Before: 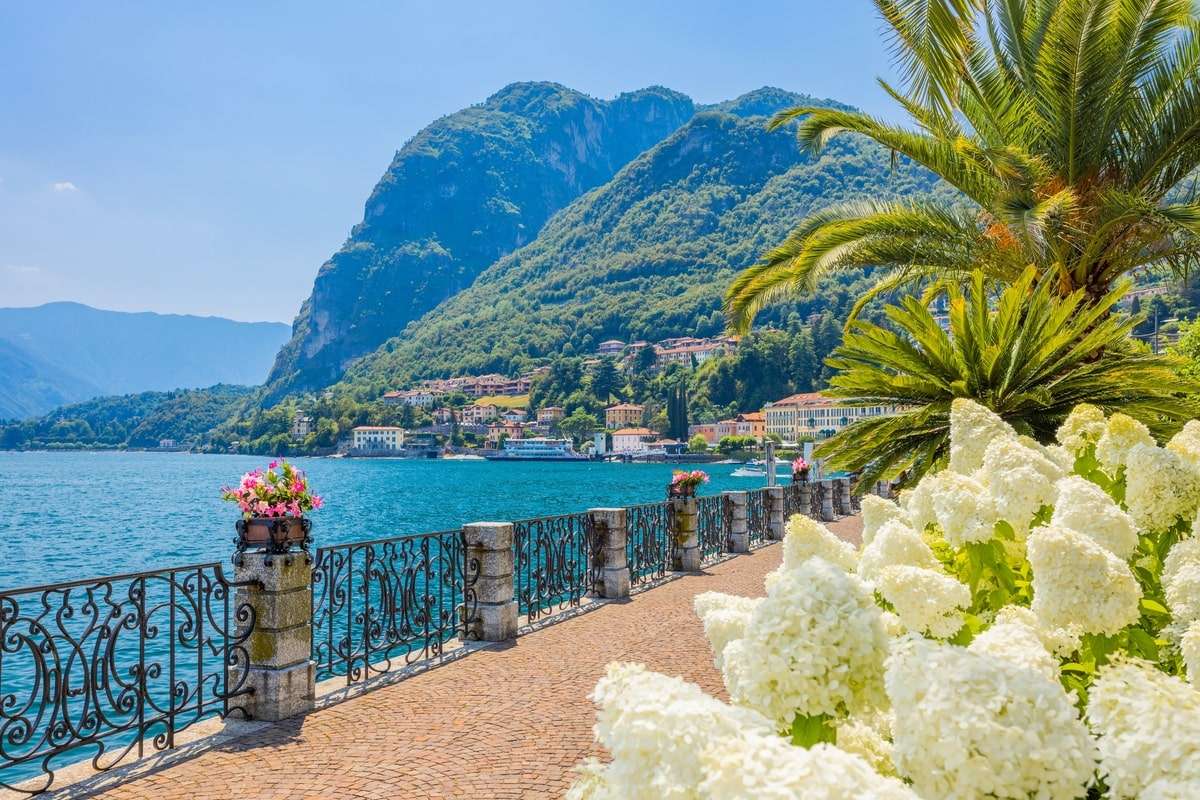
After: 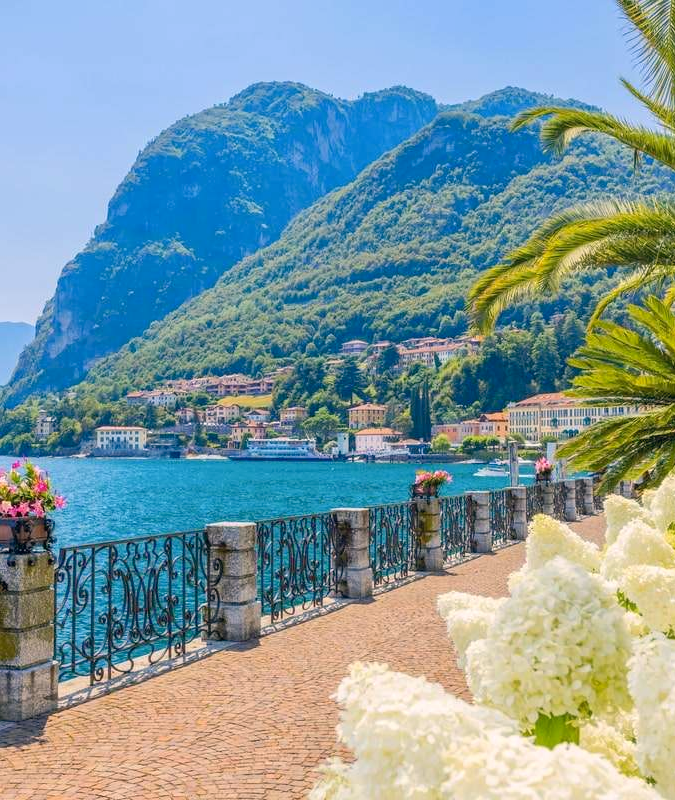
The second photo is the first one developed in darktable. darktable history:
white balance: red 0.982, blue 1.018
color correction: highlights a* 5.38, highlights b* 5.3, shadows a* -4.26, shadows b* -5.11
crop: left 21.496%, right 22.254%
levels: levels [0, 0.478, 1]
